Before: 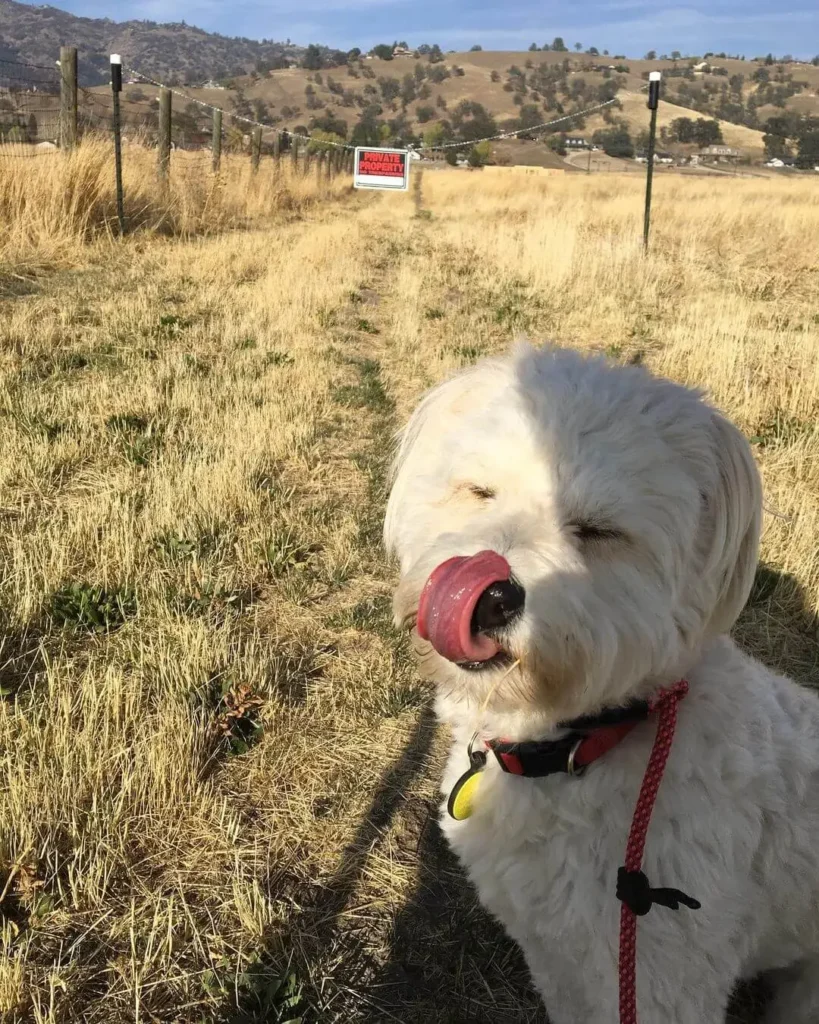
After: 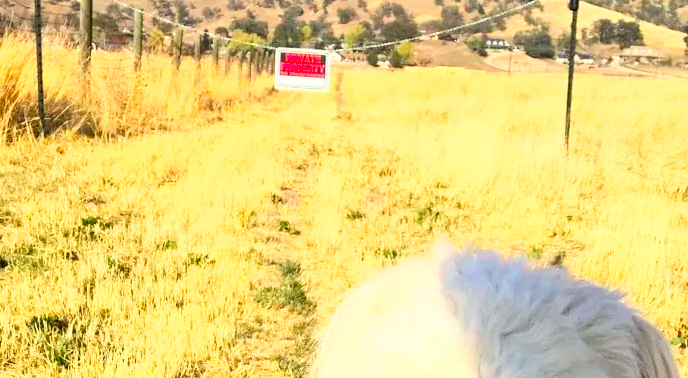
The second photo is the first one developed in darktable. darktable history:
base curve: curves: ch0 [(0, 0) (0.007, 0.004) (0.027, 0.03) (0.046, 0.07) (0.207, 0.54) (0.442, 0.872) (0.673, 0.972) (1, 1)]
tone equalizer: edges refinement/feathering 500, mask exposure compensation -1.57 EV, preserve details no
contrast brightness saturation: saturation 0.506
crop and rotate: left 9.71%, top 9.736%, right 6.212%, bottom 53.305%
